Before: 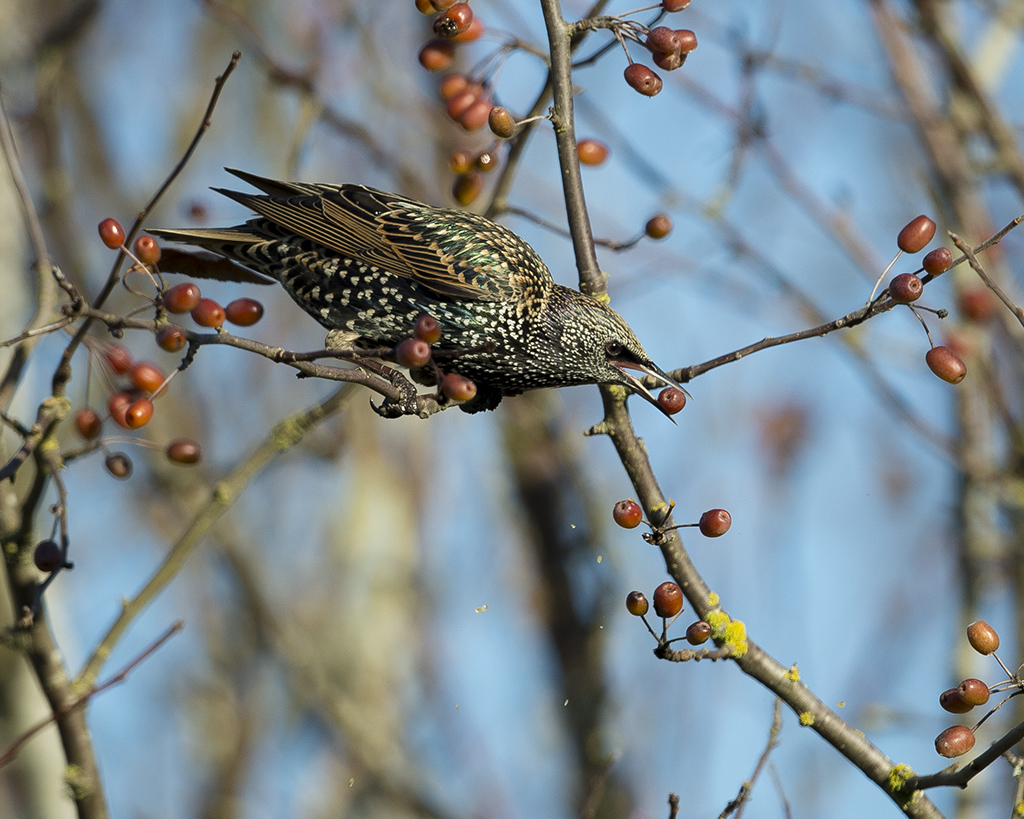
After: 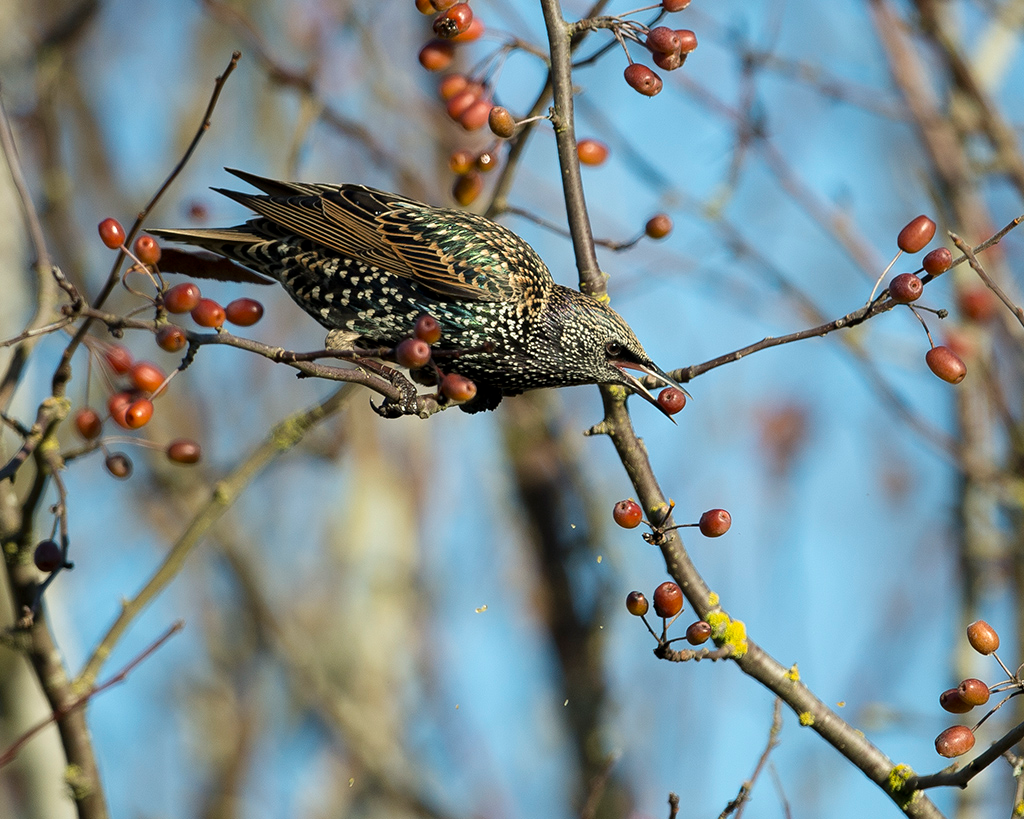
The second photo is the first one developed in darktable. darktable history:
exposure: exposure 0.127 EV, compensate highlight preservation false
